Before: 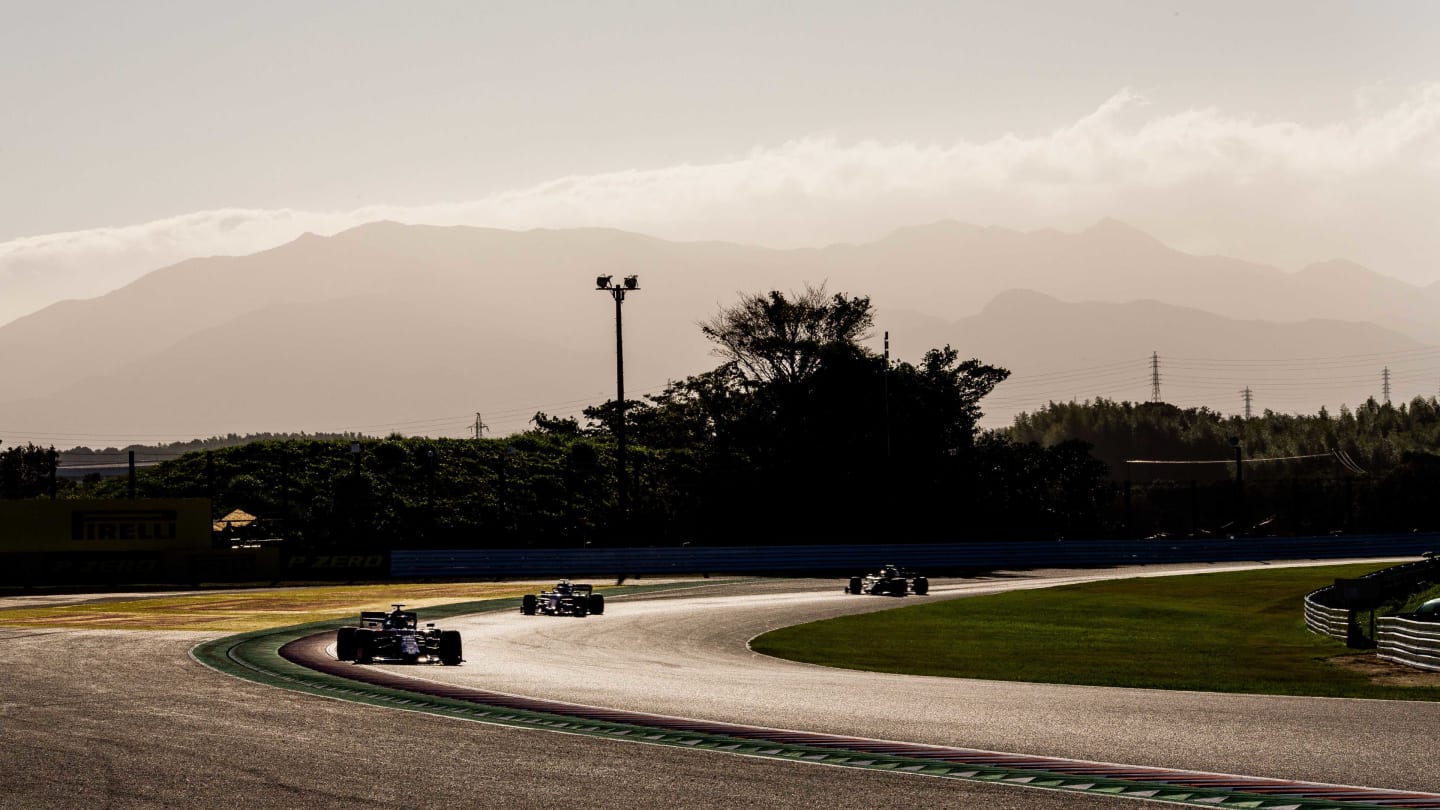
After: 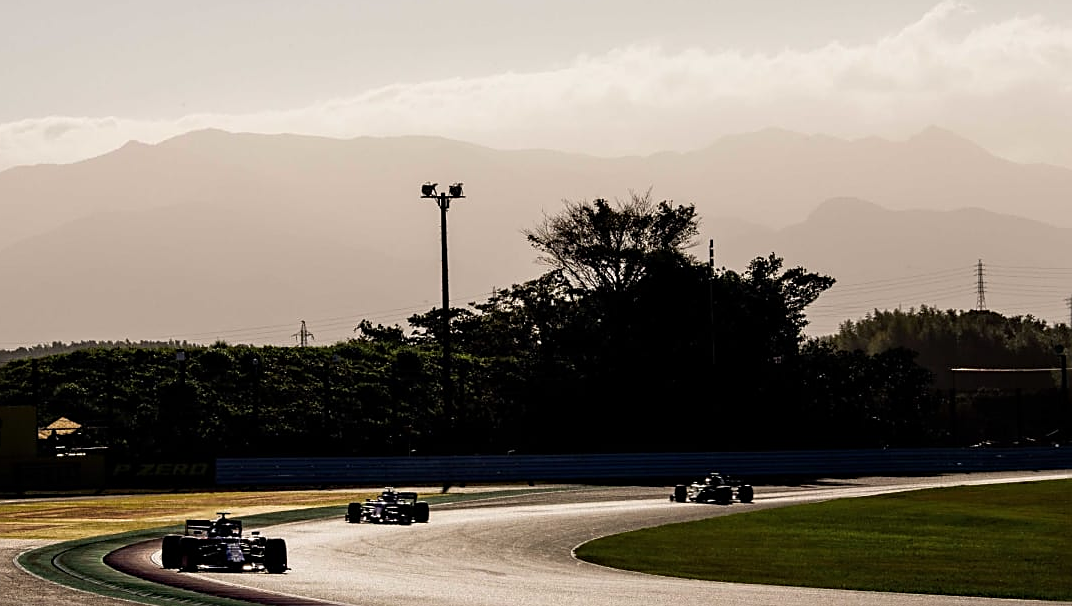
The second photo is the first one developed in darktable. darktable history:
crop and rotate: left 12.202%, top 11.392%, right 13.353%, bottom 13.74%
sharpen: on, module defaults
